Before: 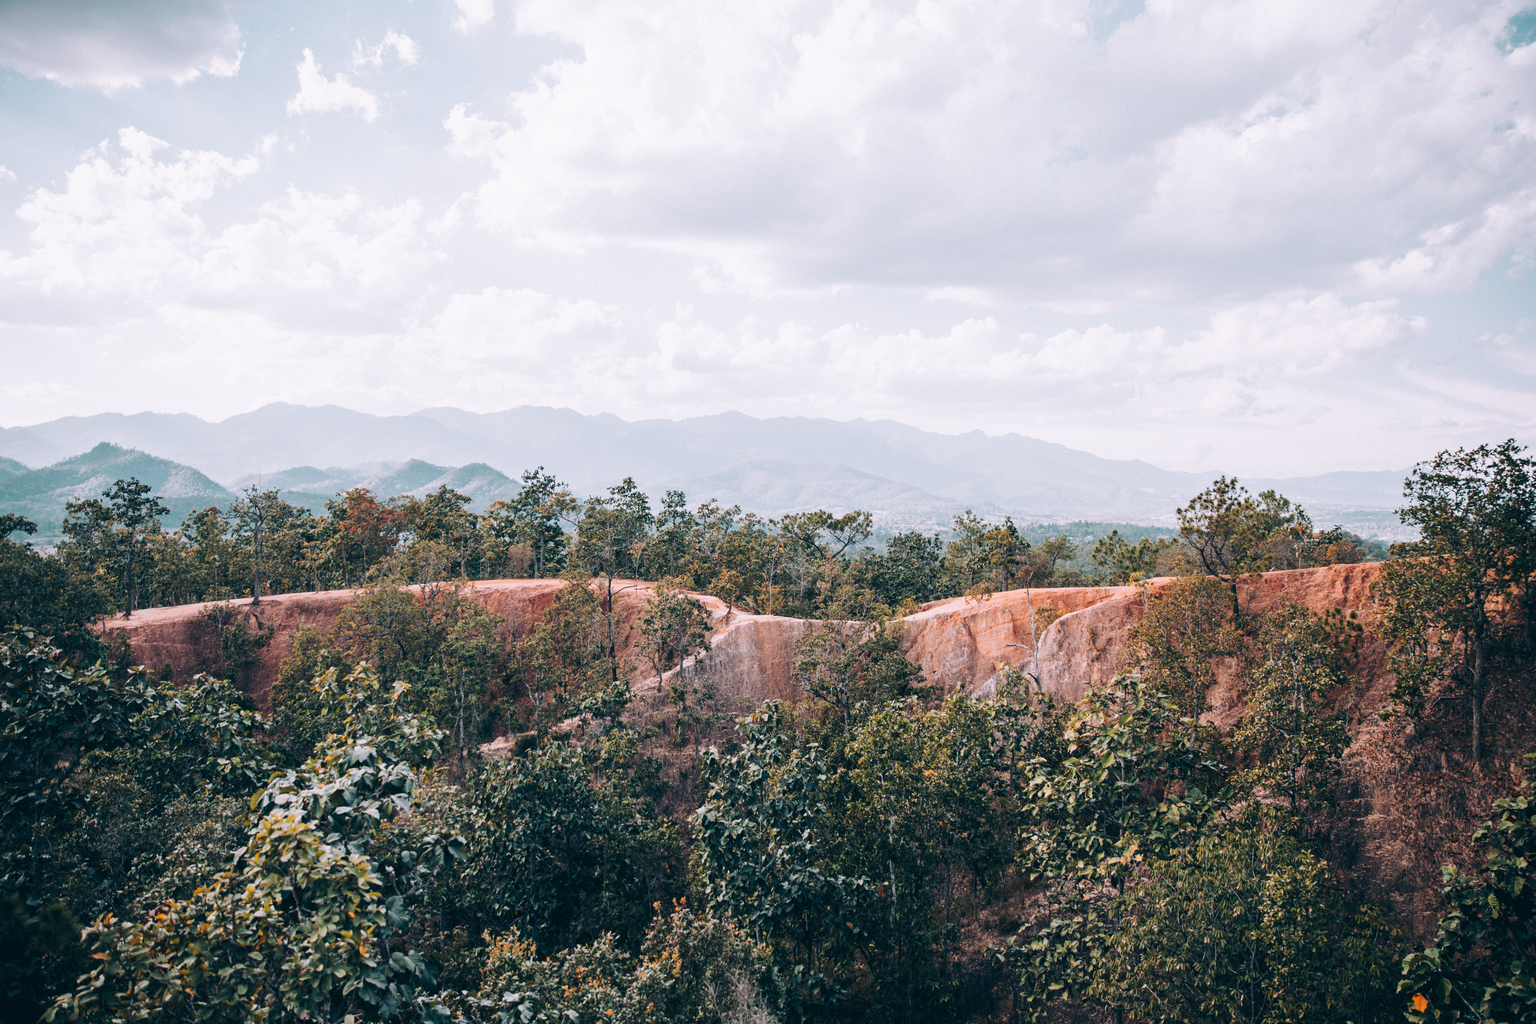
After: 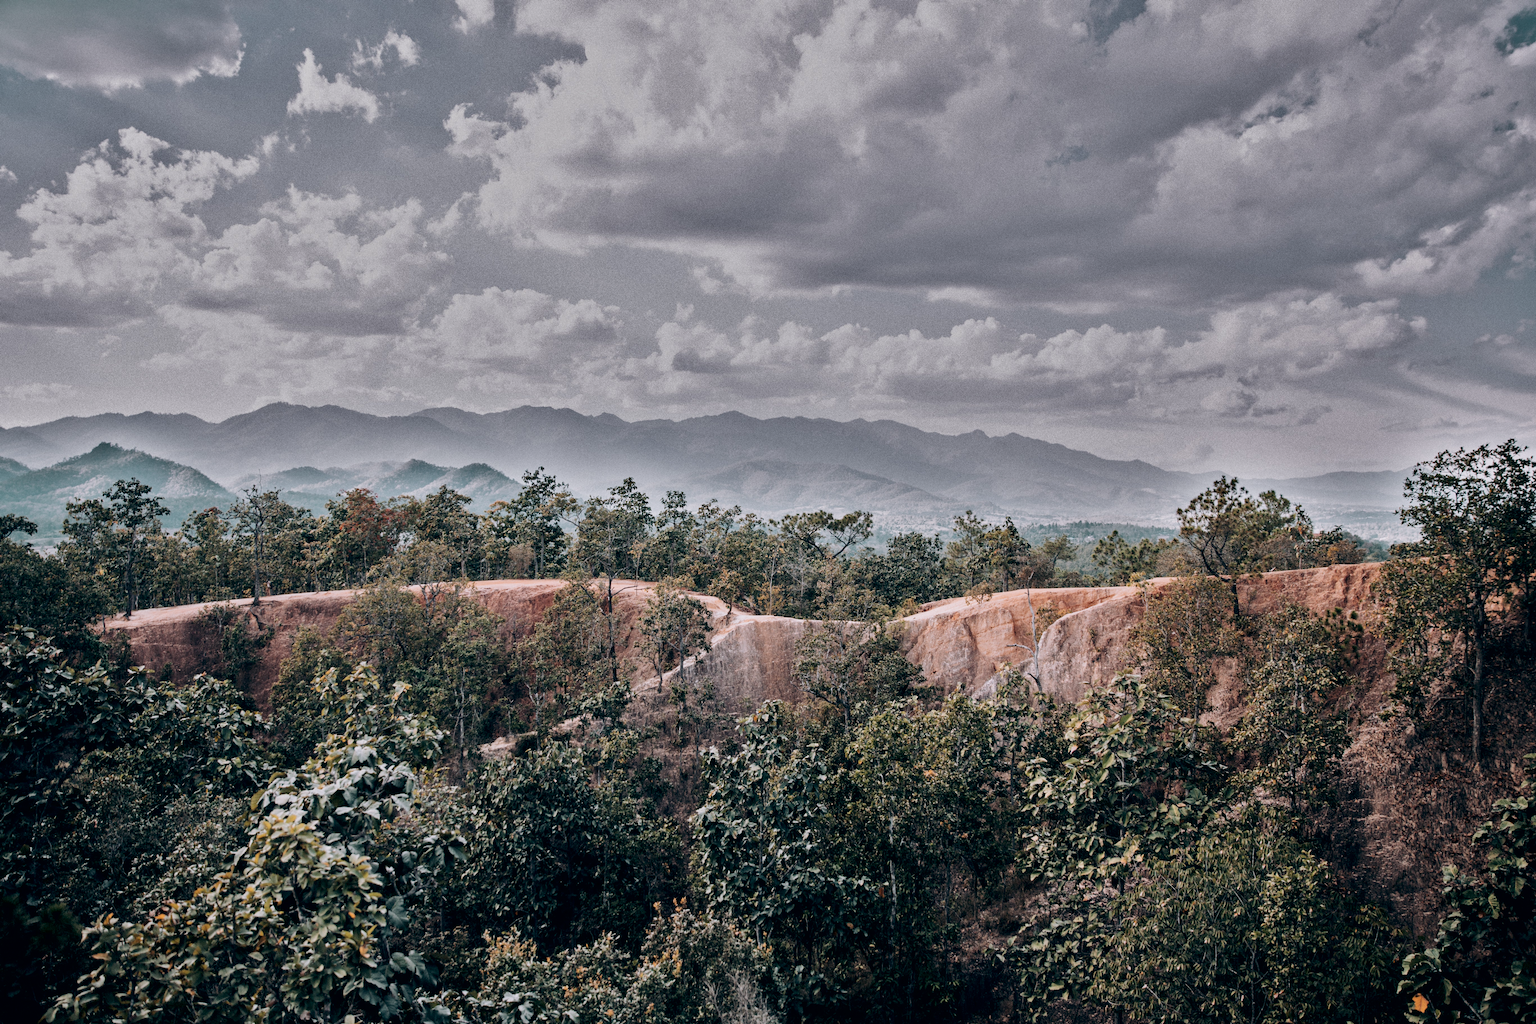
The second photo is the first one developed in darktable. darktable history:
exposure: black level correction 0.009, exposure -0.165 EV, compensate highlight preservation false
contrast brightness saturation: contrast 0.101, saturation -0.298
shadows and highlights: shadows 20.75, highlights -83.01, soften with gaussian
